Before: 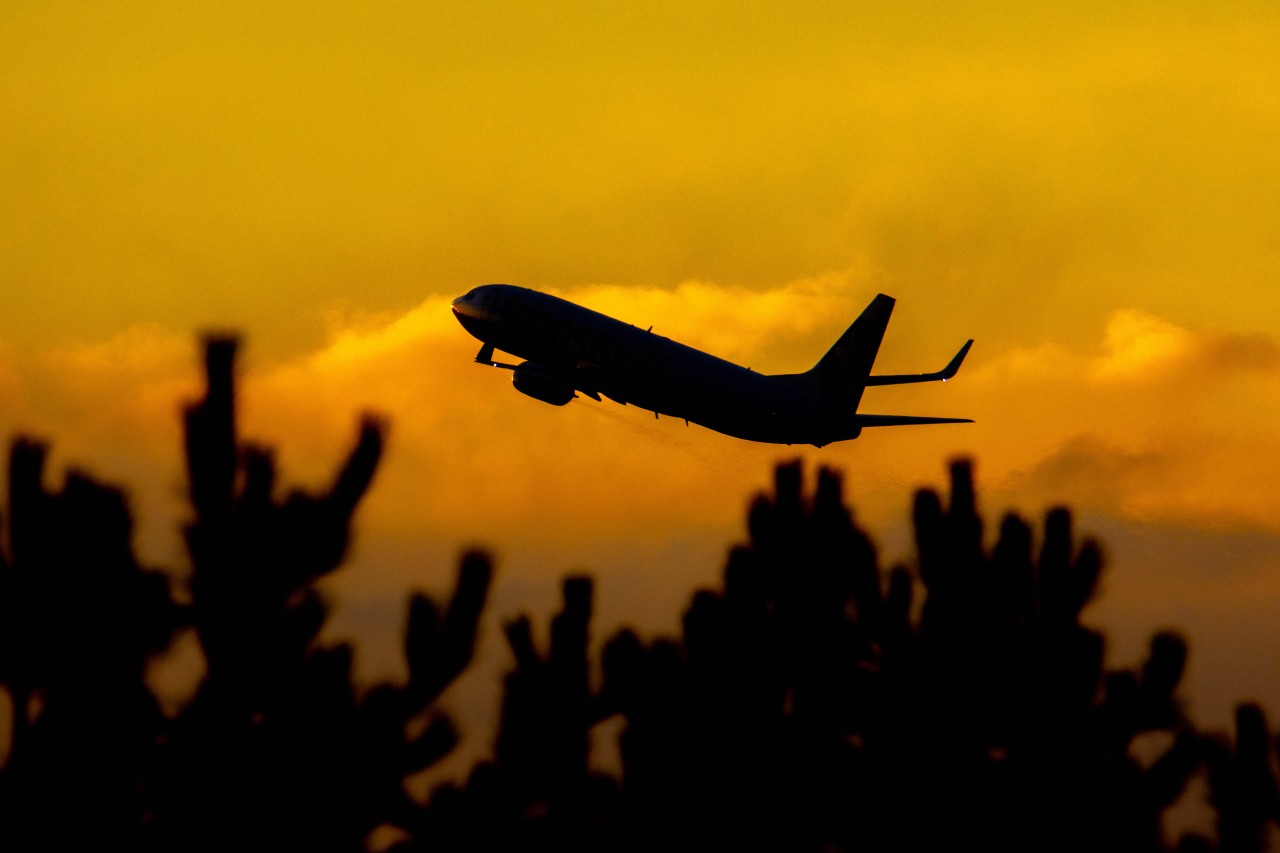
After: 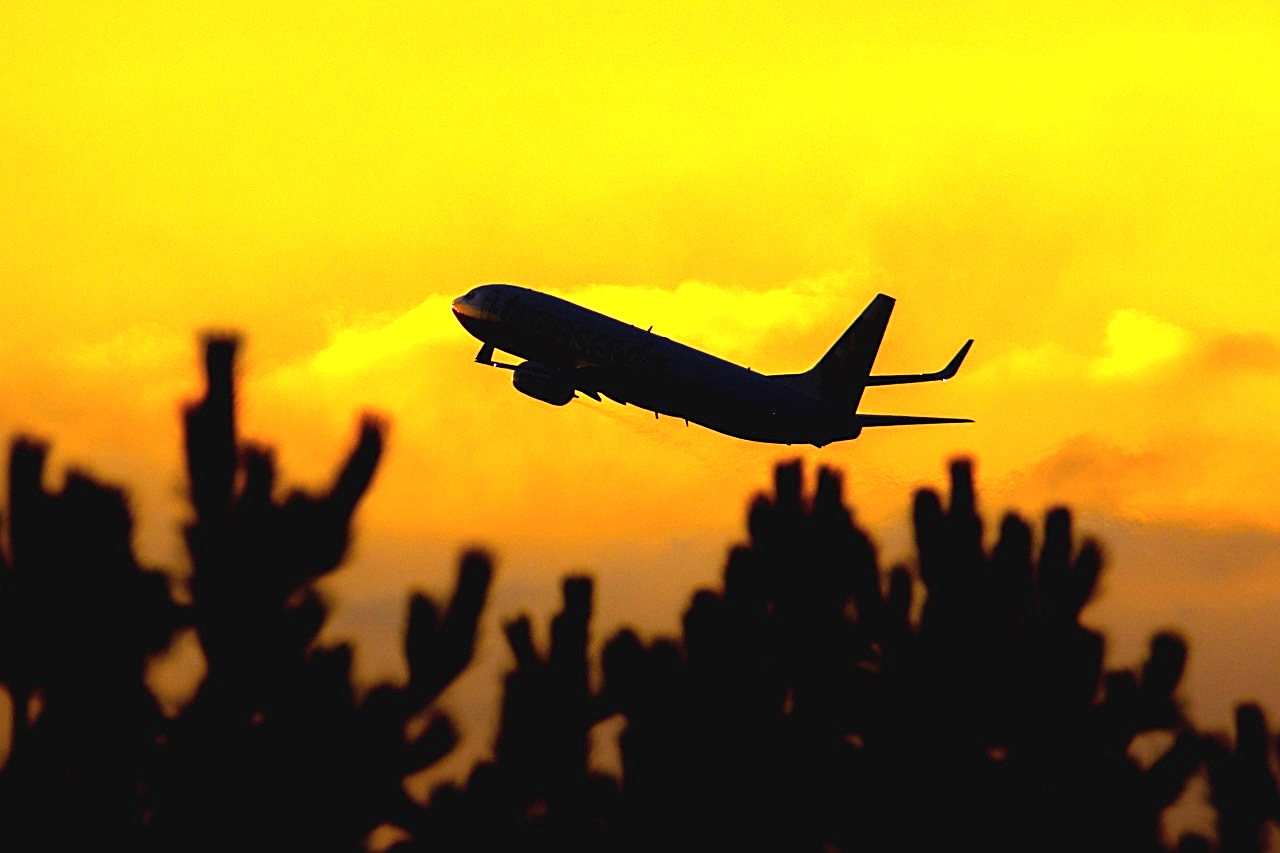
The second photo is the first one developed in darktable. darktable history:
exposure: black level correction -0.002, exposure 1.349 EV, compensate highlight preservation false
sharpen: on, module defaults
